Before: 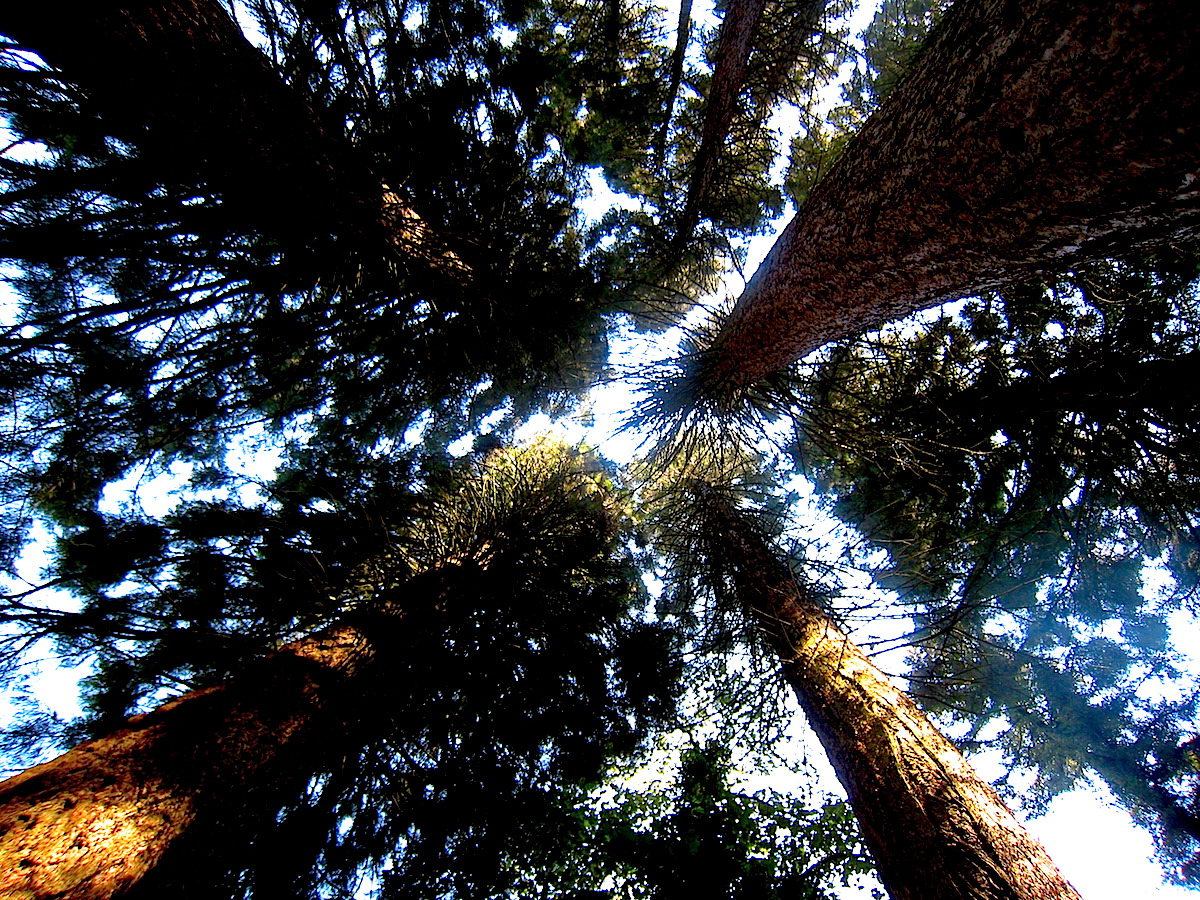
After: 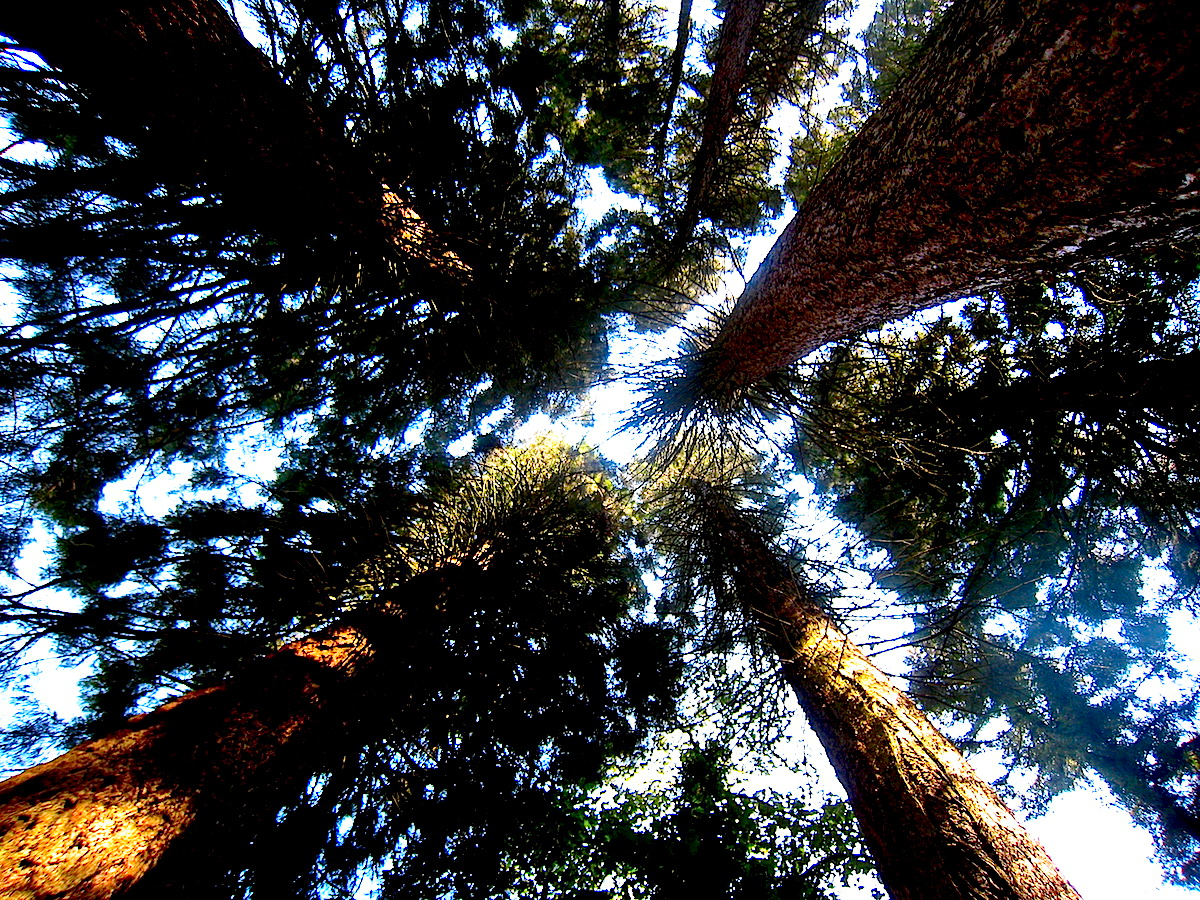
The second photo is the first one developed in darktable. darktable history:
shadows and highlights: shadows color adjustment 97.66%, soften with gaussian
contrast brightness saturation: contrast 0.15, brightness -0.01, saturation 0.1
